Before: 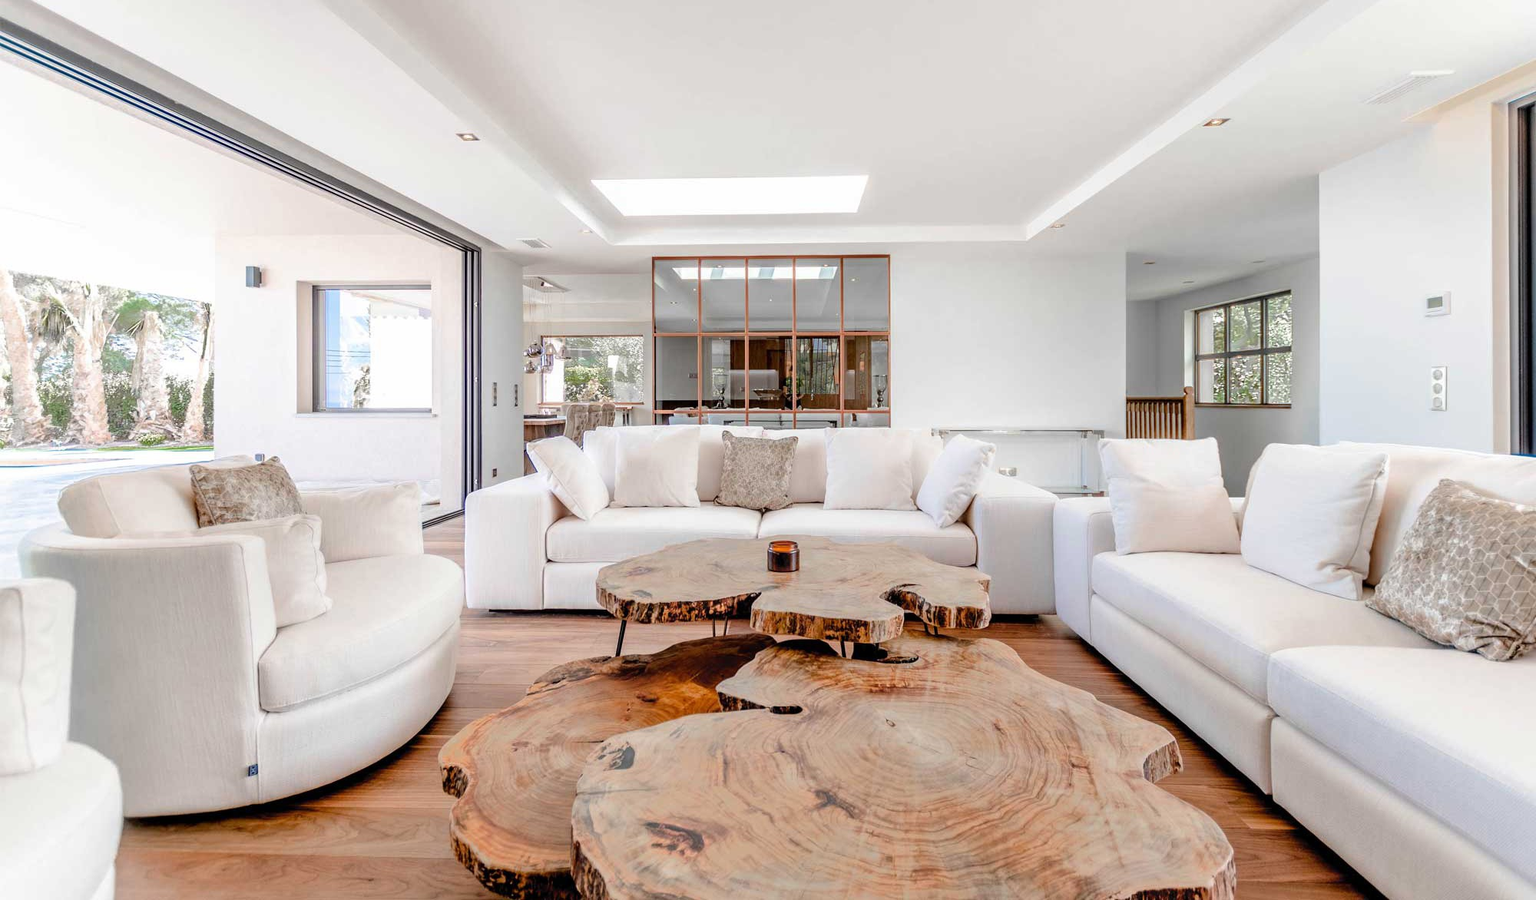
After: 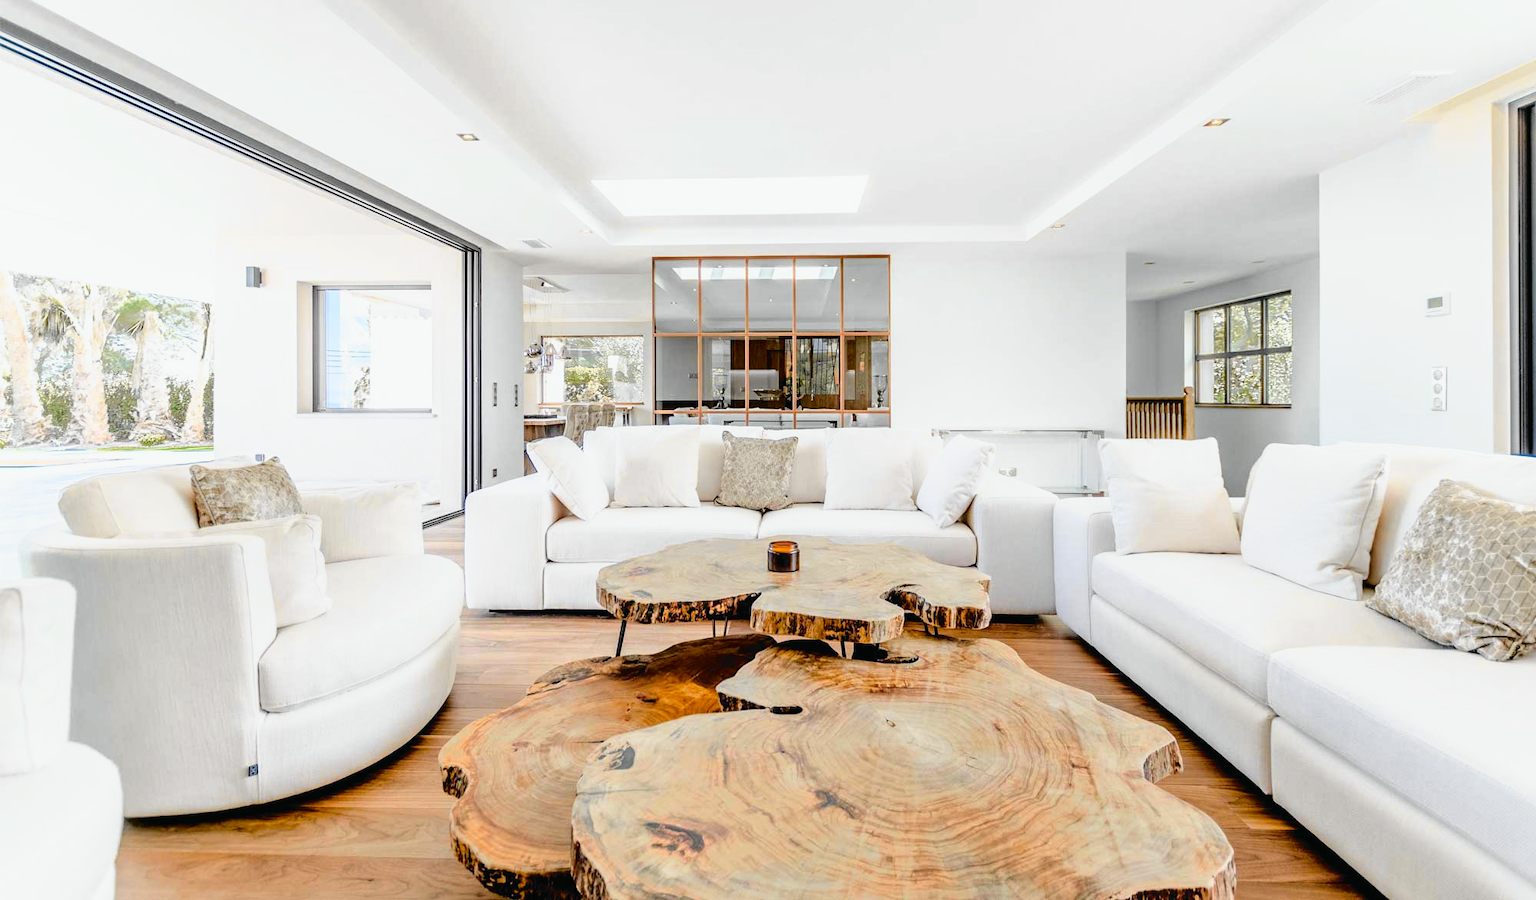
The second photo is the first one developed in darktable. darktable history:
tone curve: curves: ch0 [(0, 0.013) (0.129, 0.1) (0.327, 0.382) (0.489, 0.573) (0.66, 0.748) (0.858, 0.926) (1, 0.977)]; ch1 [(0, 0) (0.353, 0.344) (0.45, 0.46) (0.498, 0.495) (0.521, 0.506) (0.563, 0.559) (0.592, 0.585) (0.657, 0.655) (1, 1)]; ch2 [(0, 0) (0.333, 0.346) (0.375, 0.375) (0.427, 0.44) (0.5, 0.501) (0.505, 0.499) (0.528, 0.533) (0.579, 0.61) (0.612, 0.644) (0.66, 0.715) (1, 1)], color space Lab, independent channels, preserve colors none
